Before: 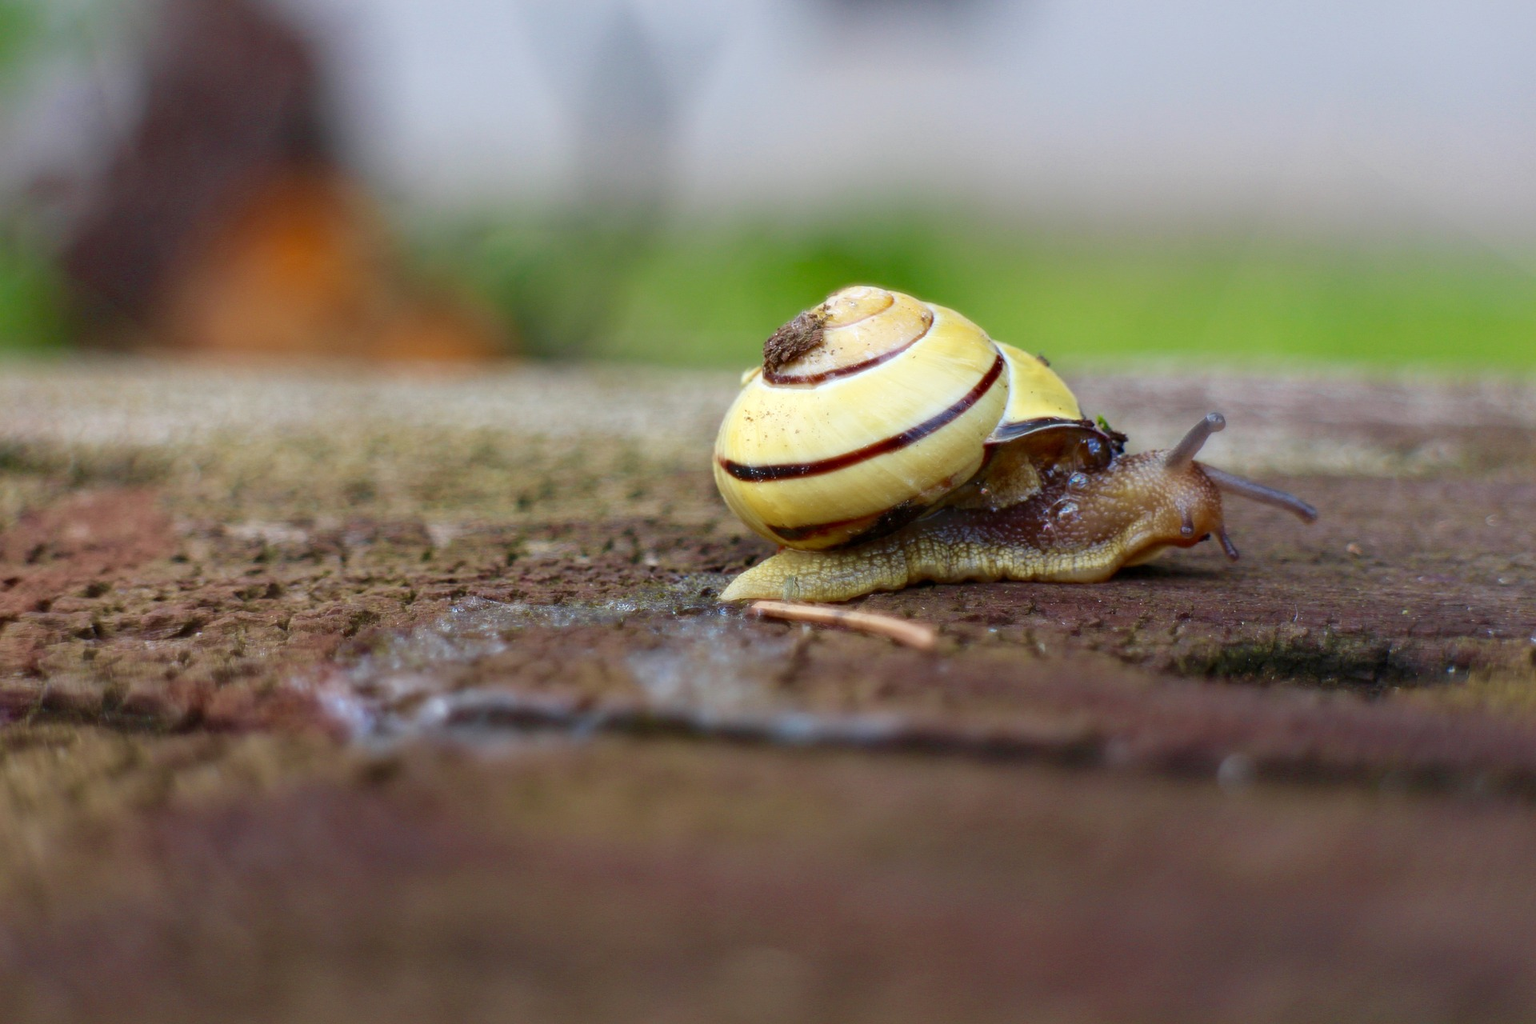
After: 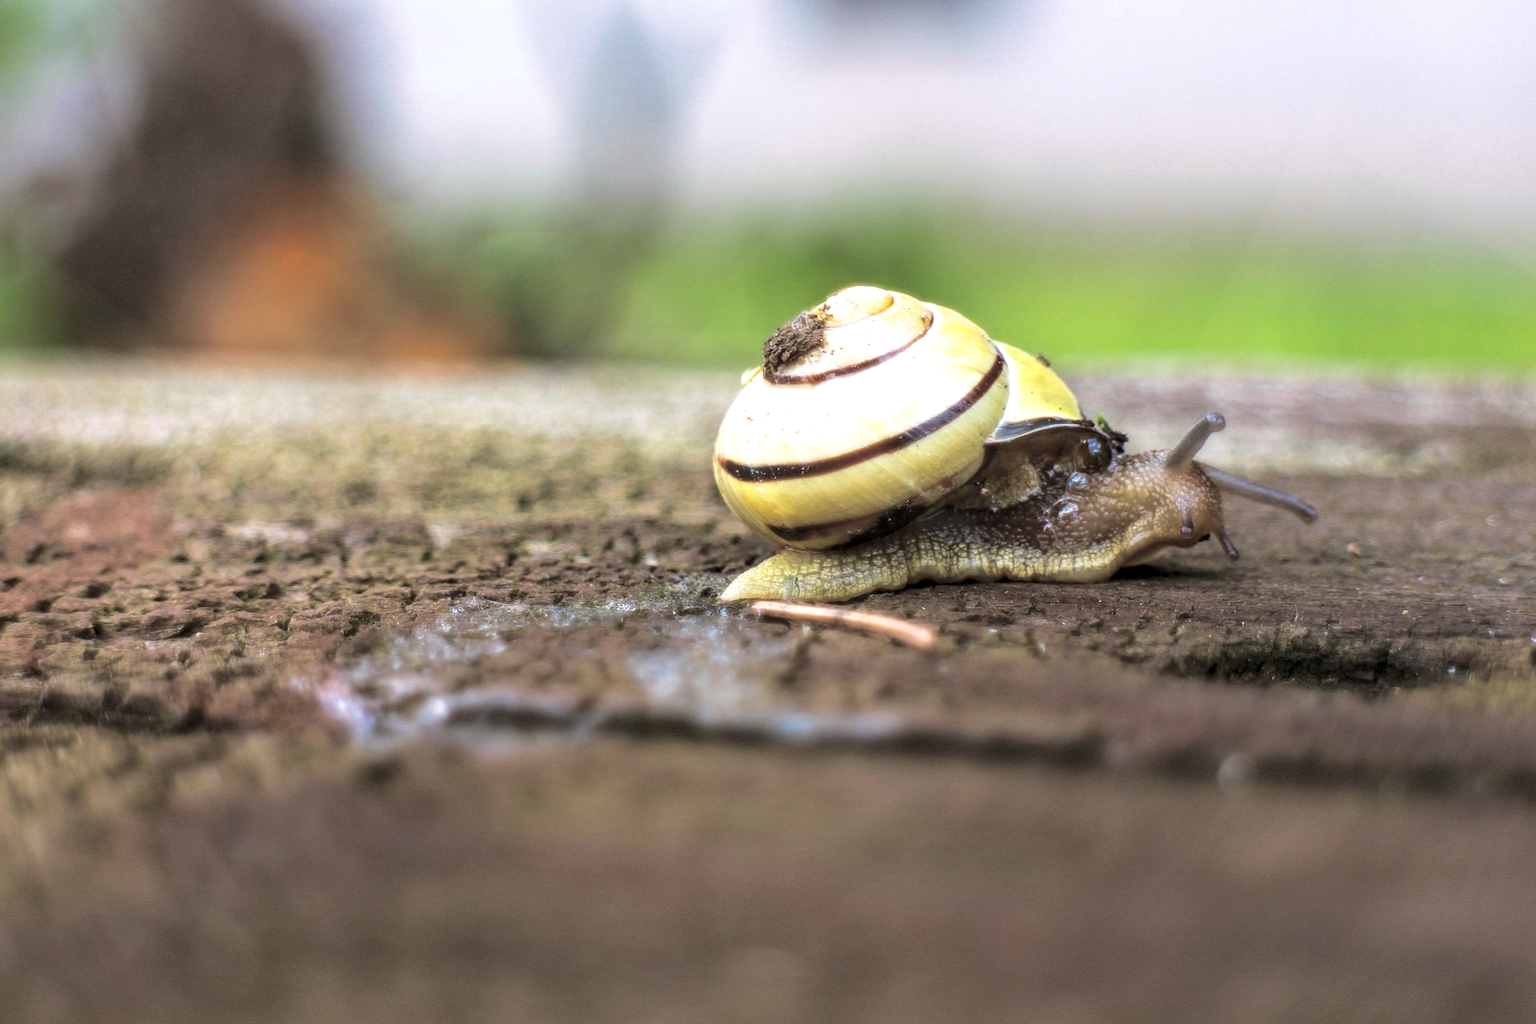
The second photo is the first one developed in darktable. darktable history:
exposure: exposure 0.6 EV, compensate highlight preservation false
local contrast: on, module defaults
split-toning: shadows › hue 46.8°, shadows › saturation 0.17, highlights › hue 316.8°, highlights › saturation 0.27, balance -51.82
